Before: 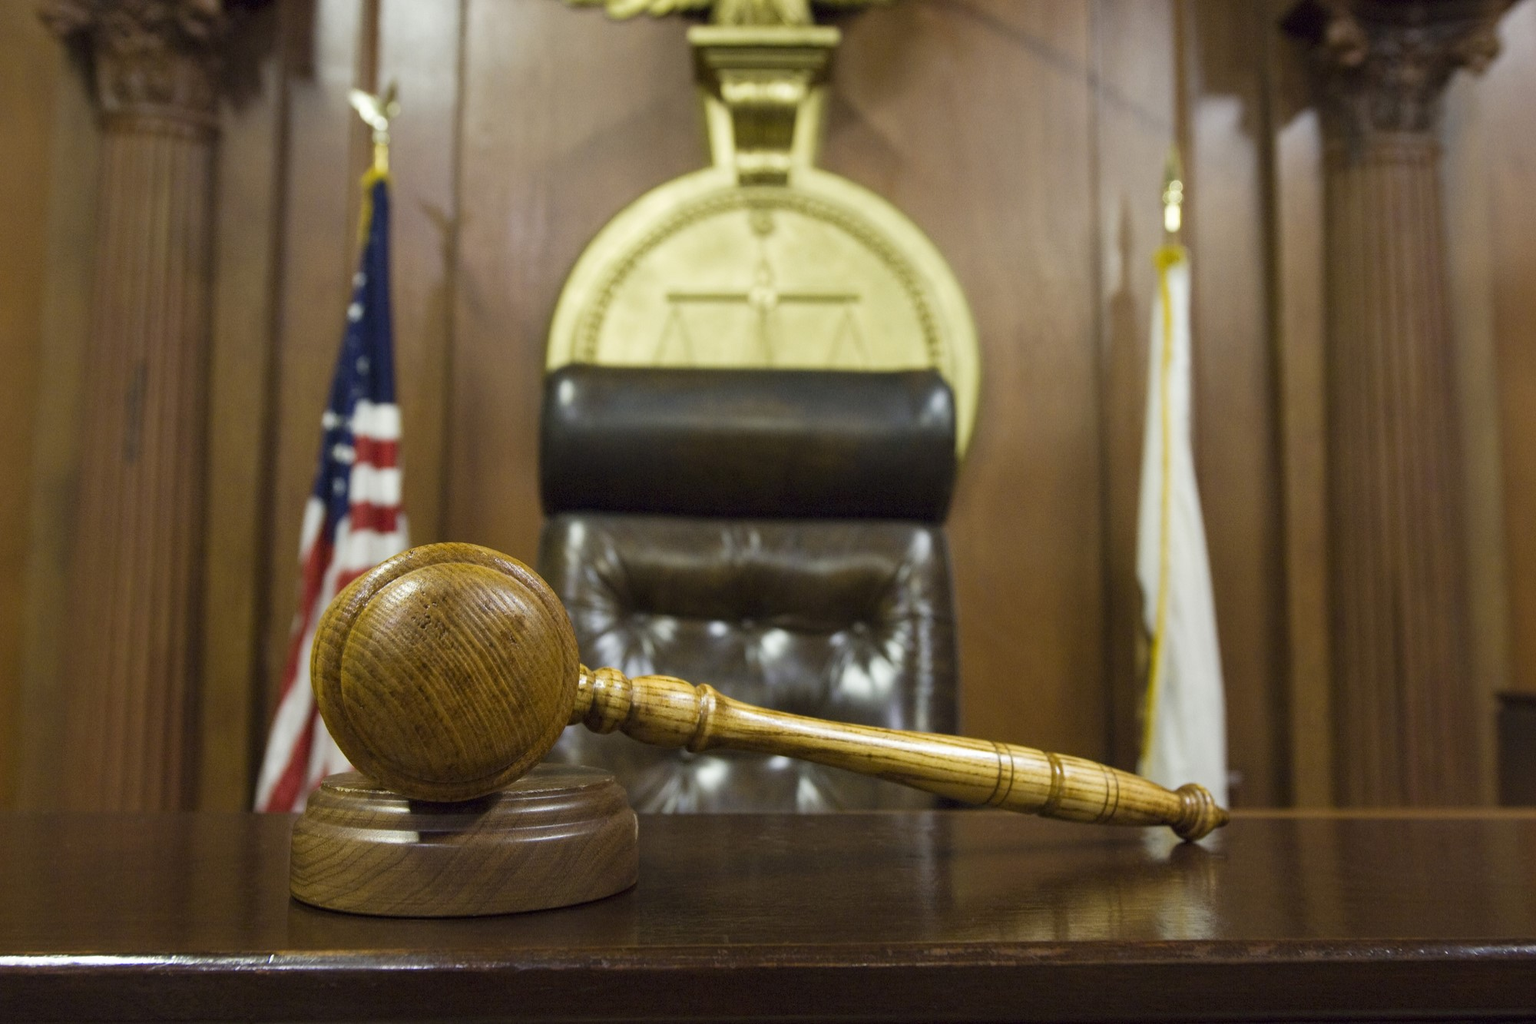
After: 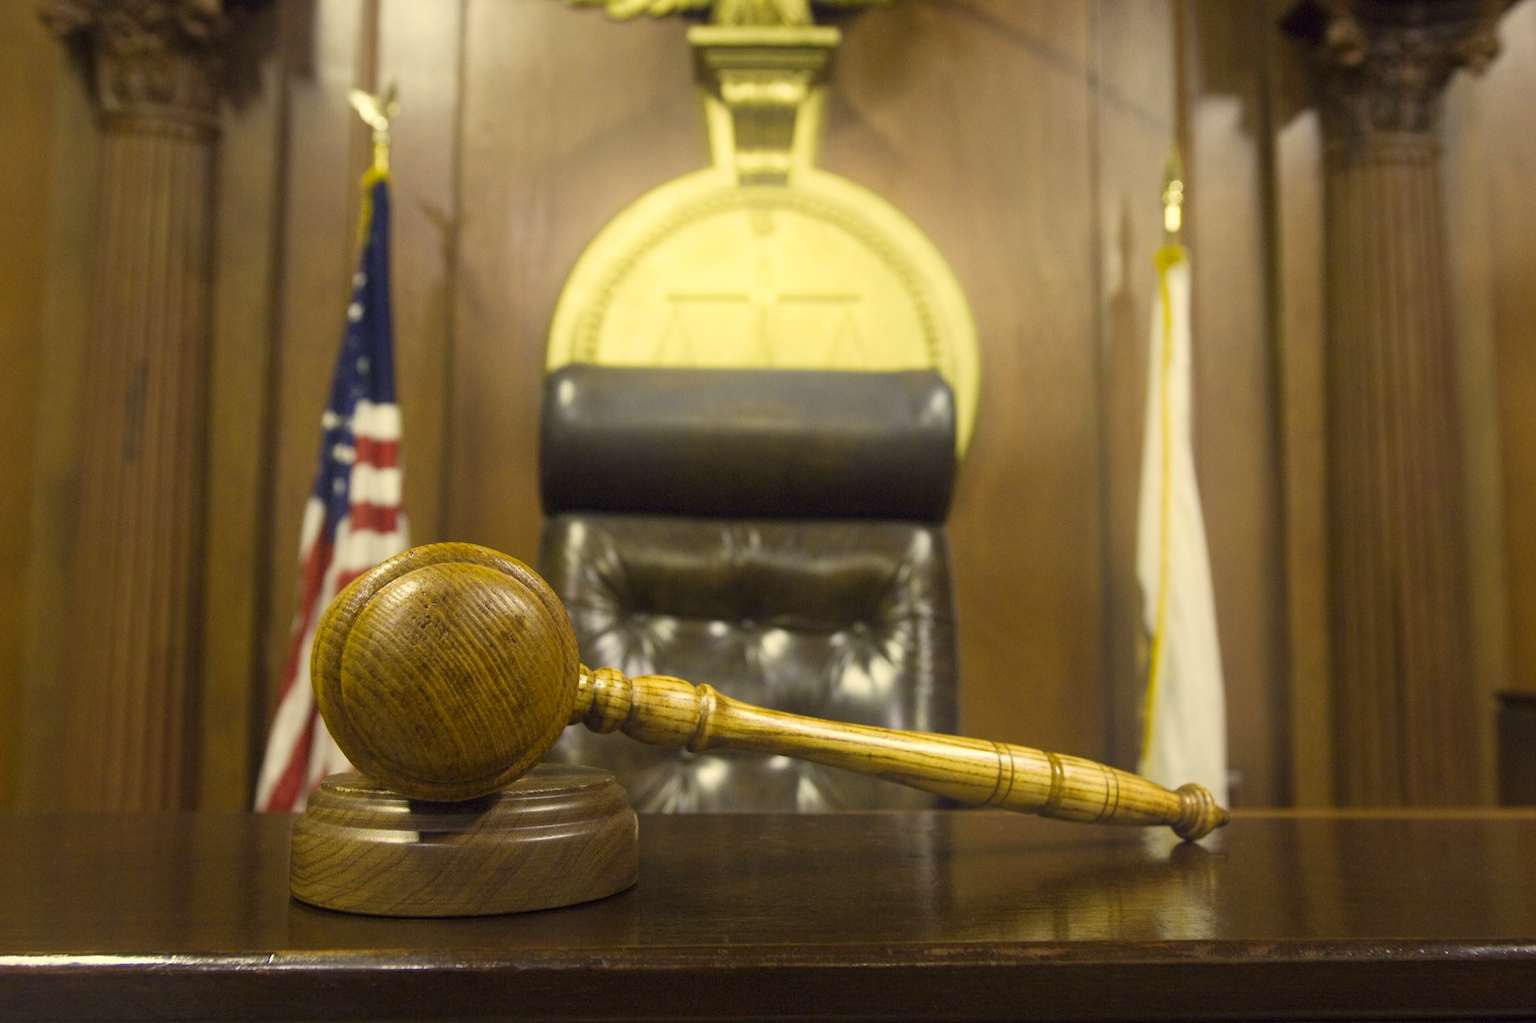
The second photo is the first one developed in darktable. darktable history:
bloom: on, module defaults
color correction: highlights a* 2.72, highlights b* 22.8
